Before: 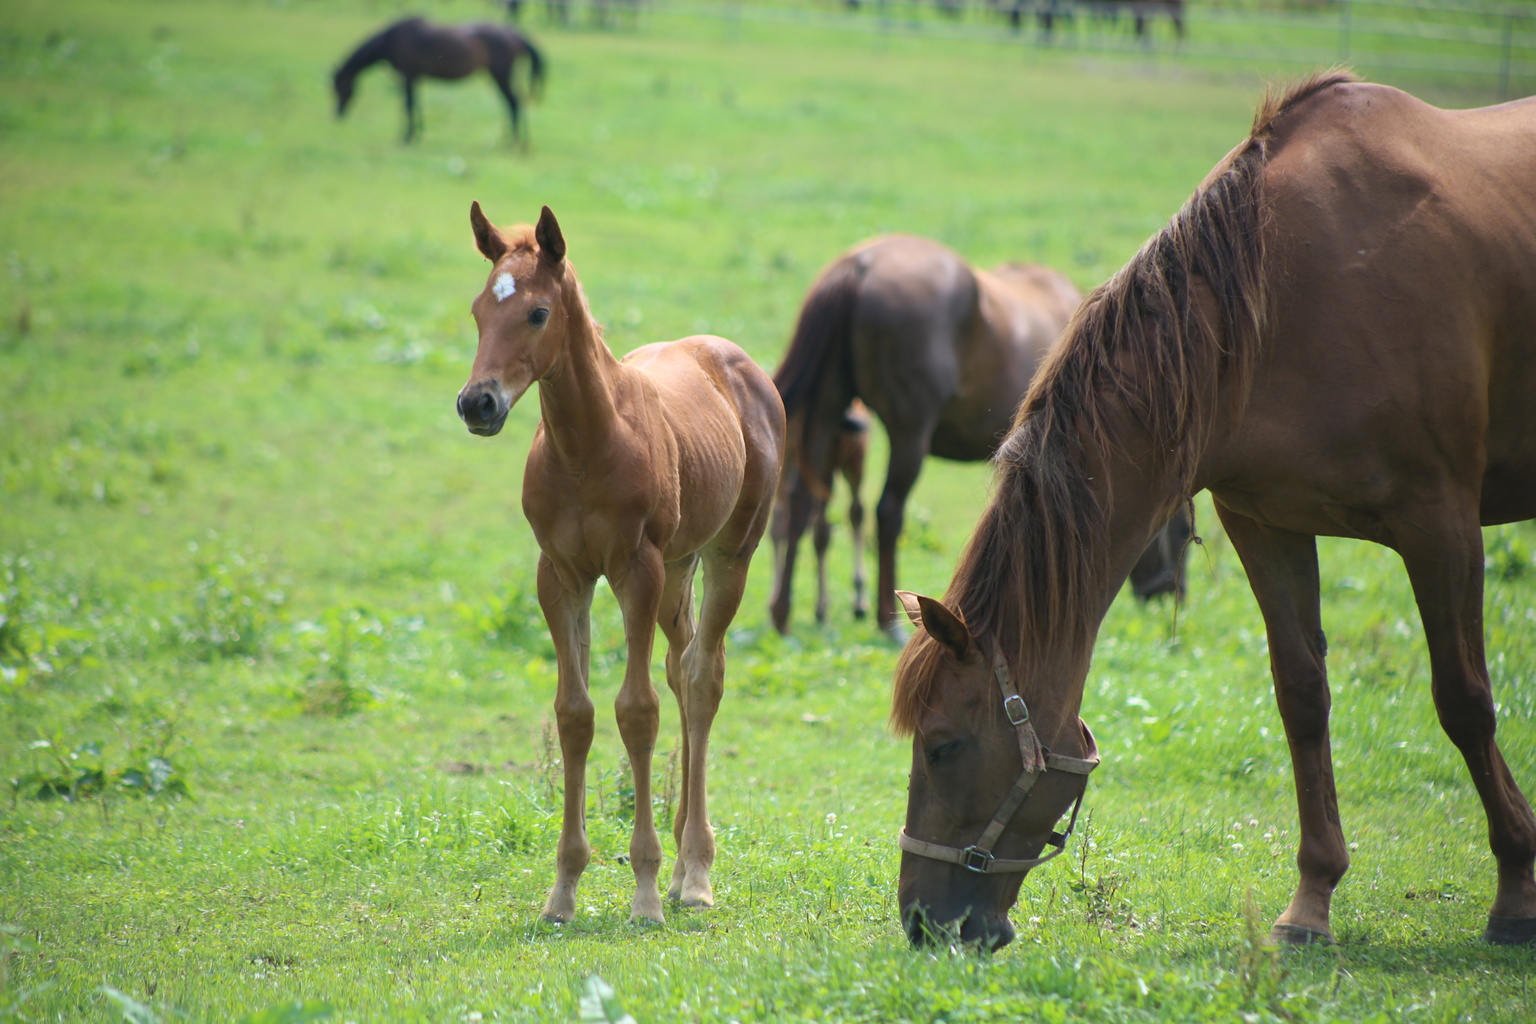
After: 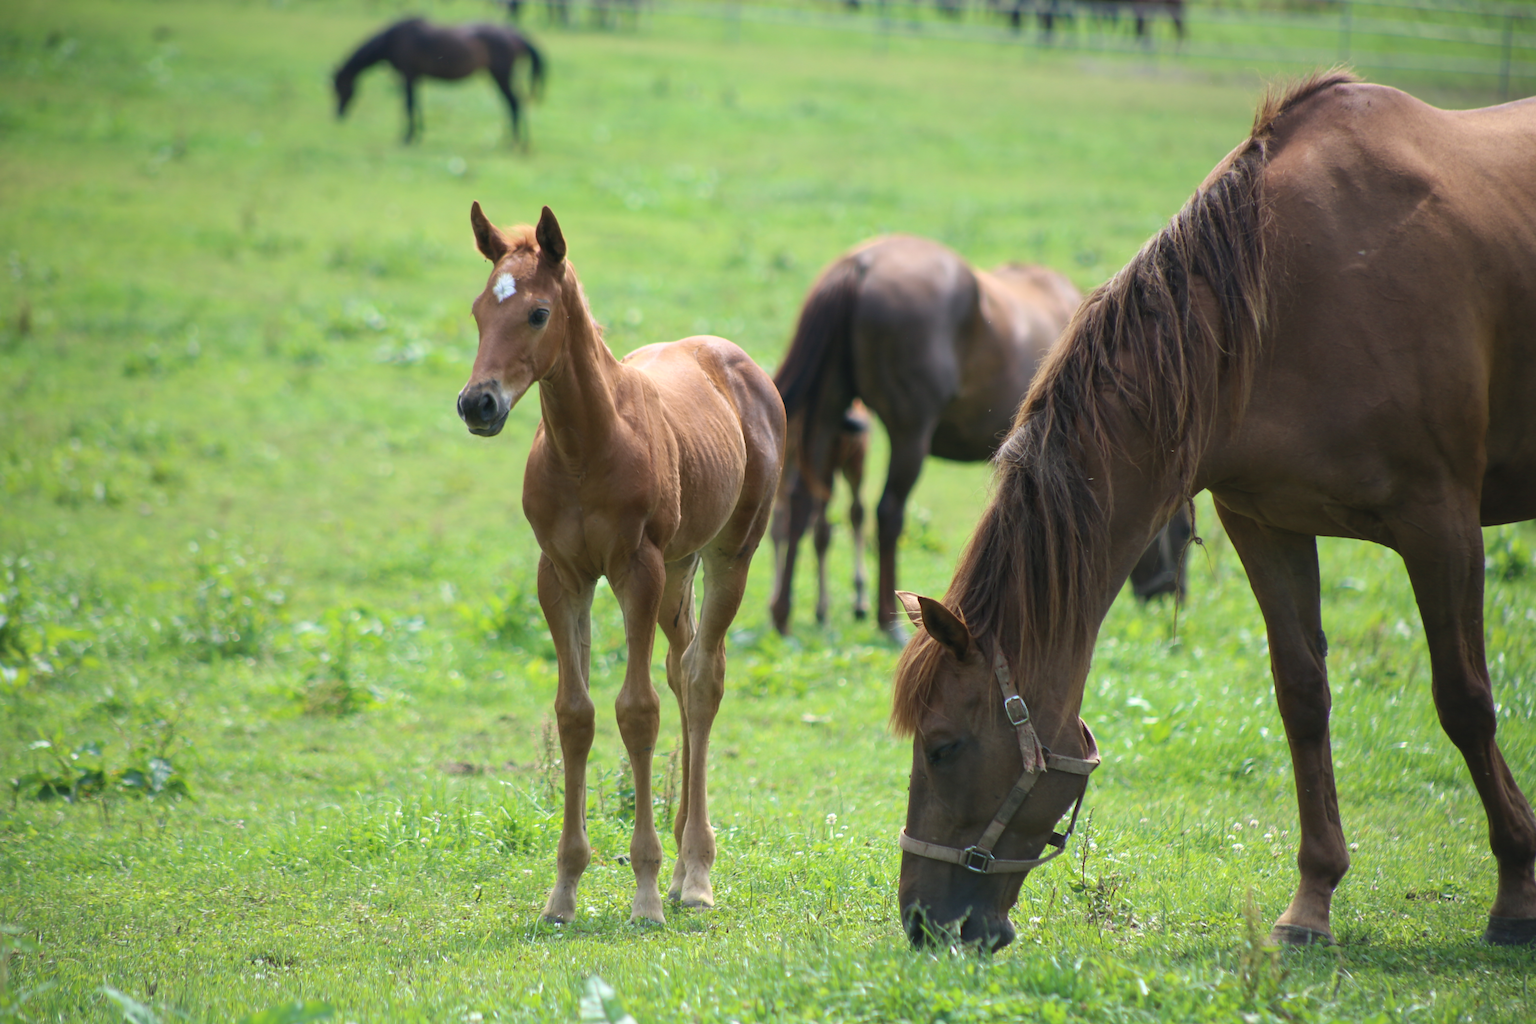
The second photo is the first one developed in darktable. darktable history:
local contrast: highlights 103%, shadows 103%, detail 120%, midtone range 0.2
